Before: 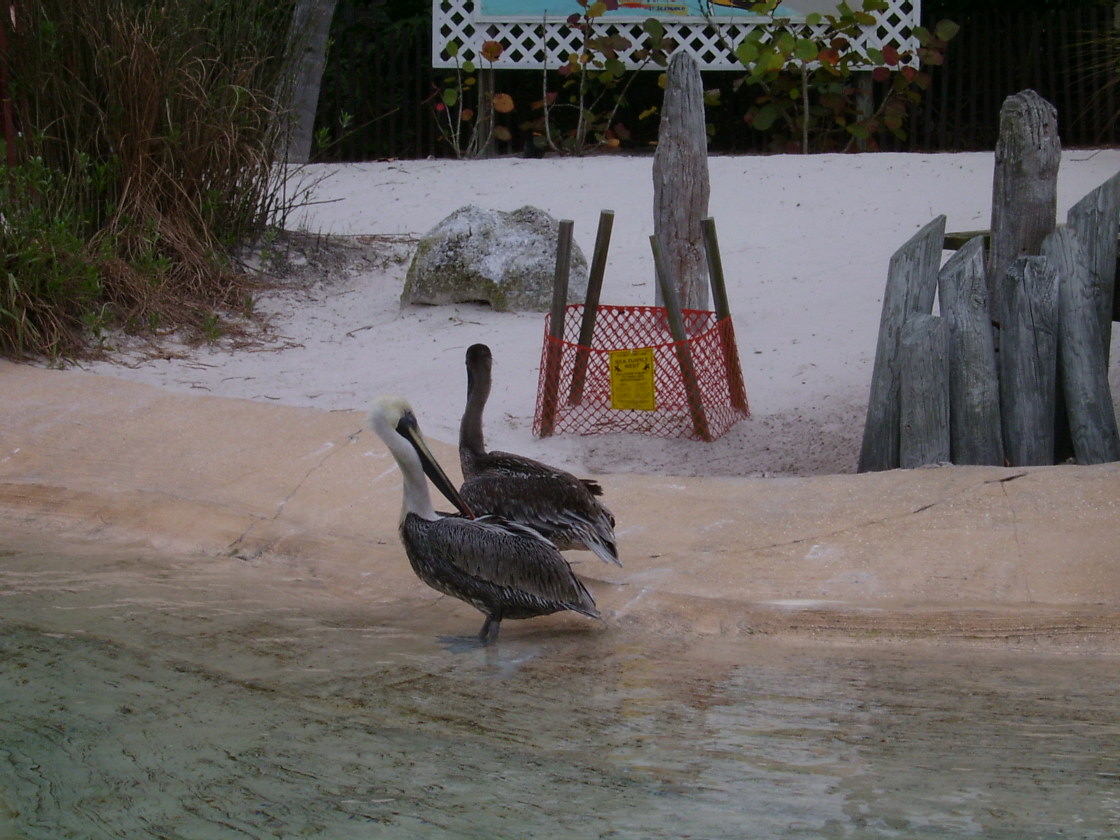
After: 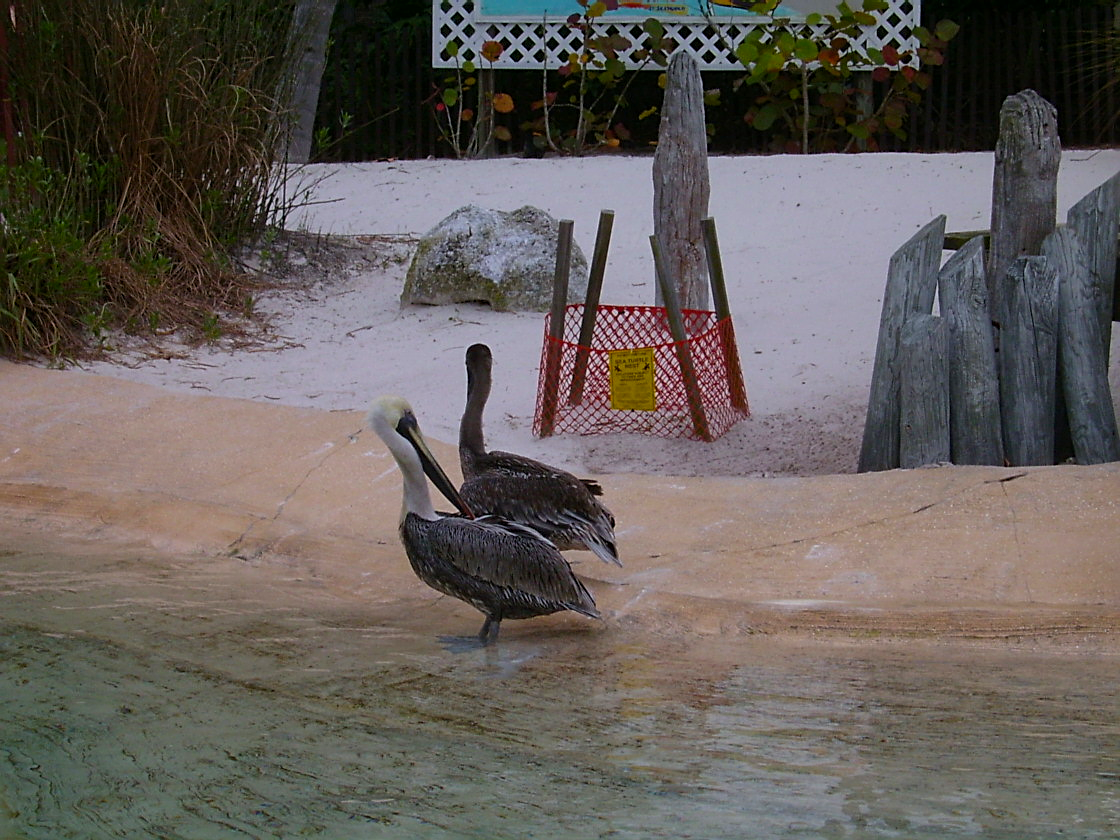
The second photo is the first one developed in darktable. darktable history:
sharpen: on, module defaults
color balance rgb: perceptual saturation grading › global saturation 25%, global vibrance 20%
